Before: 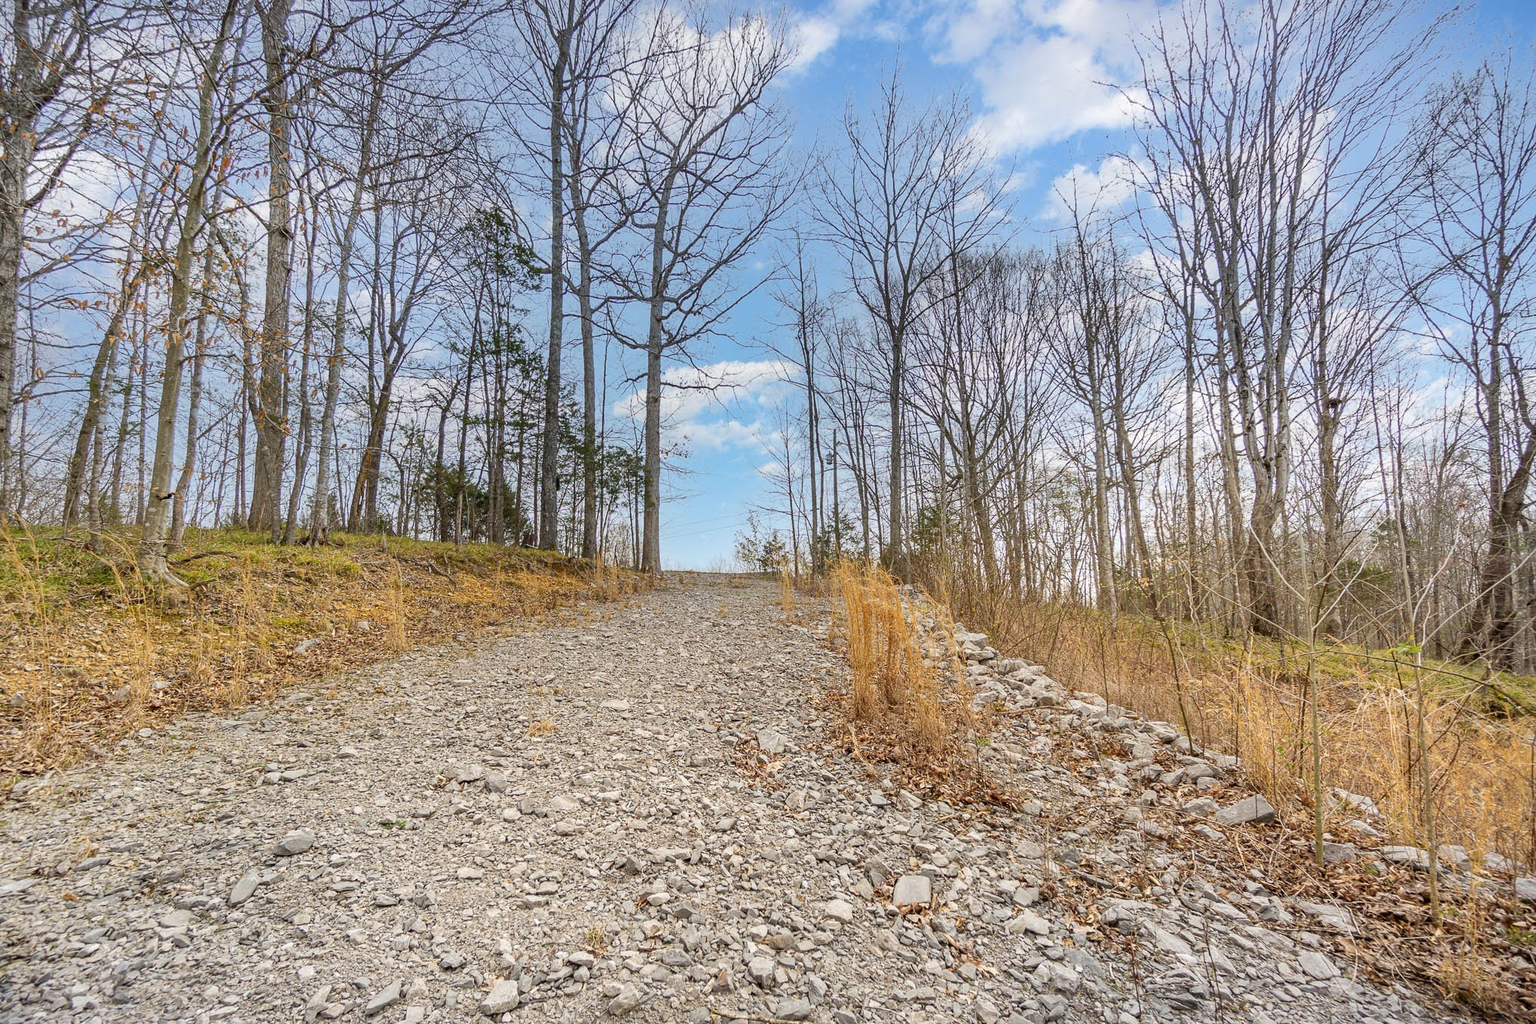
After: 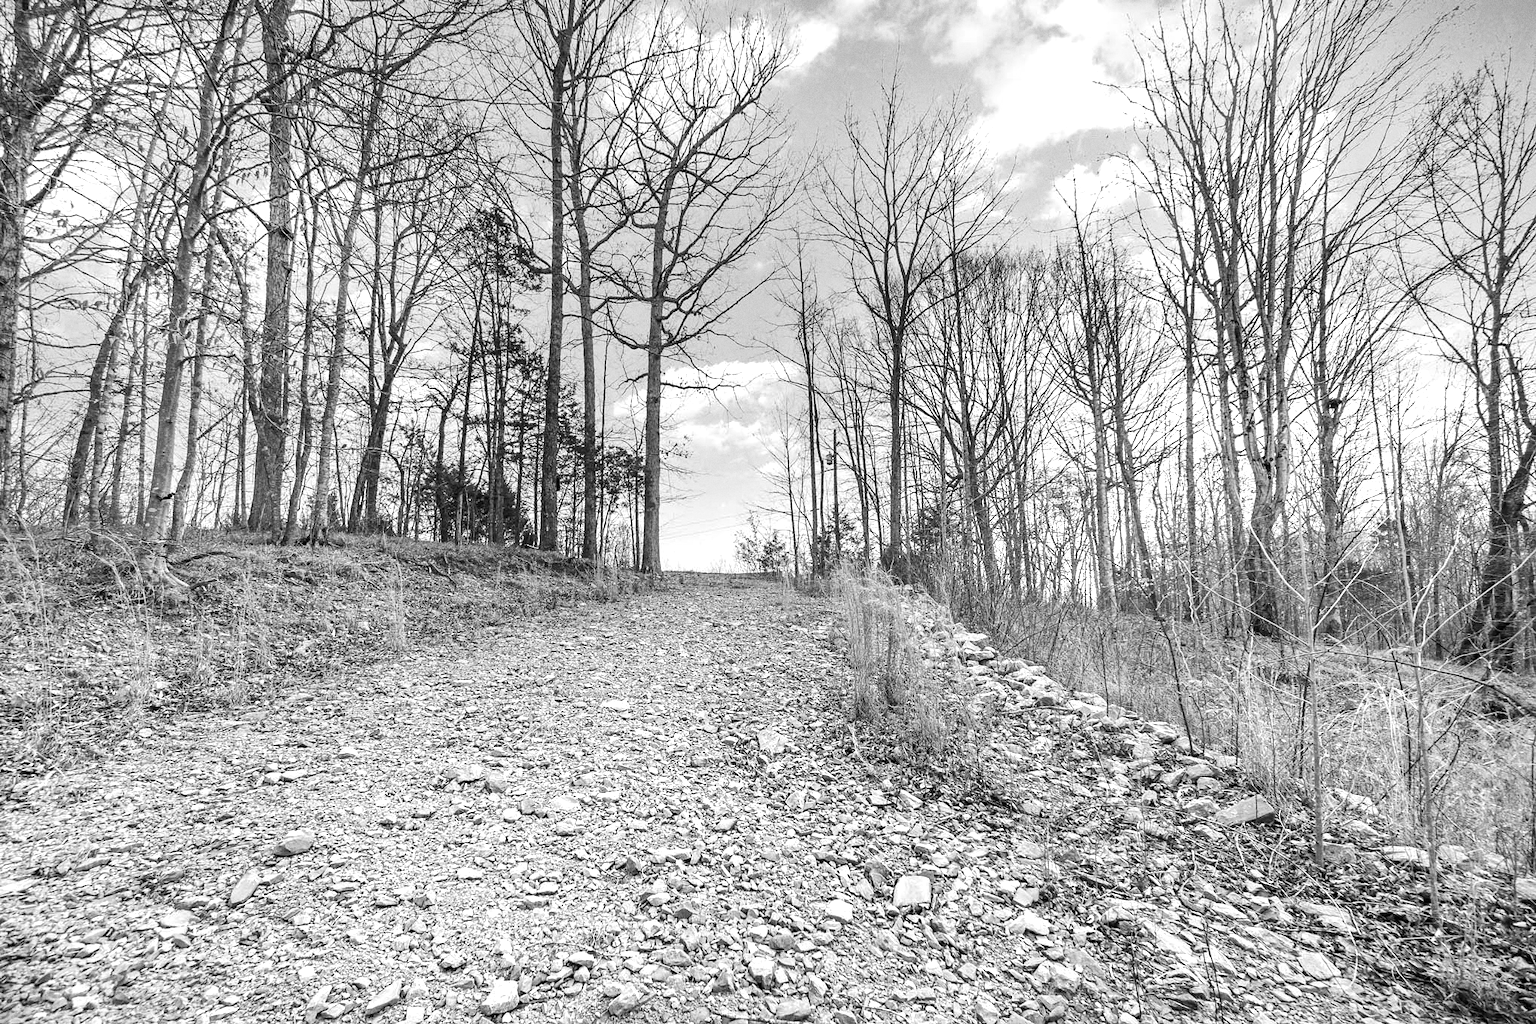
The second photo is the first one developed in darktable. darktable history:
tone equalizer: -8 EV -0.75 EV, -7 EV -0.7 EV, -6 EV -0.6 EV, -5 EV -0.4 EV, -3 EV 0.4 EV, -2 EV 0.6 EV, -1 EV 0.7 EV, +0 EV 0.75 EV, edges refinement/feathering 500, mask exposure compensation -1.57 EV, preserve details no
monochrome: on, module defaults
grain: coarseness 0.09 ISO
